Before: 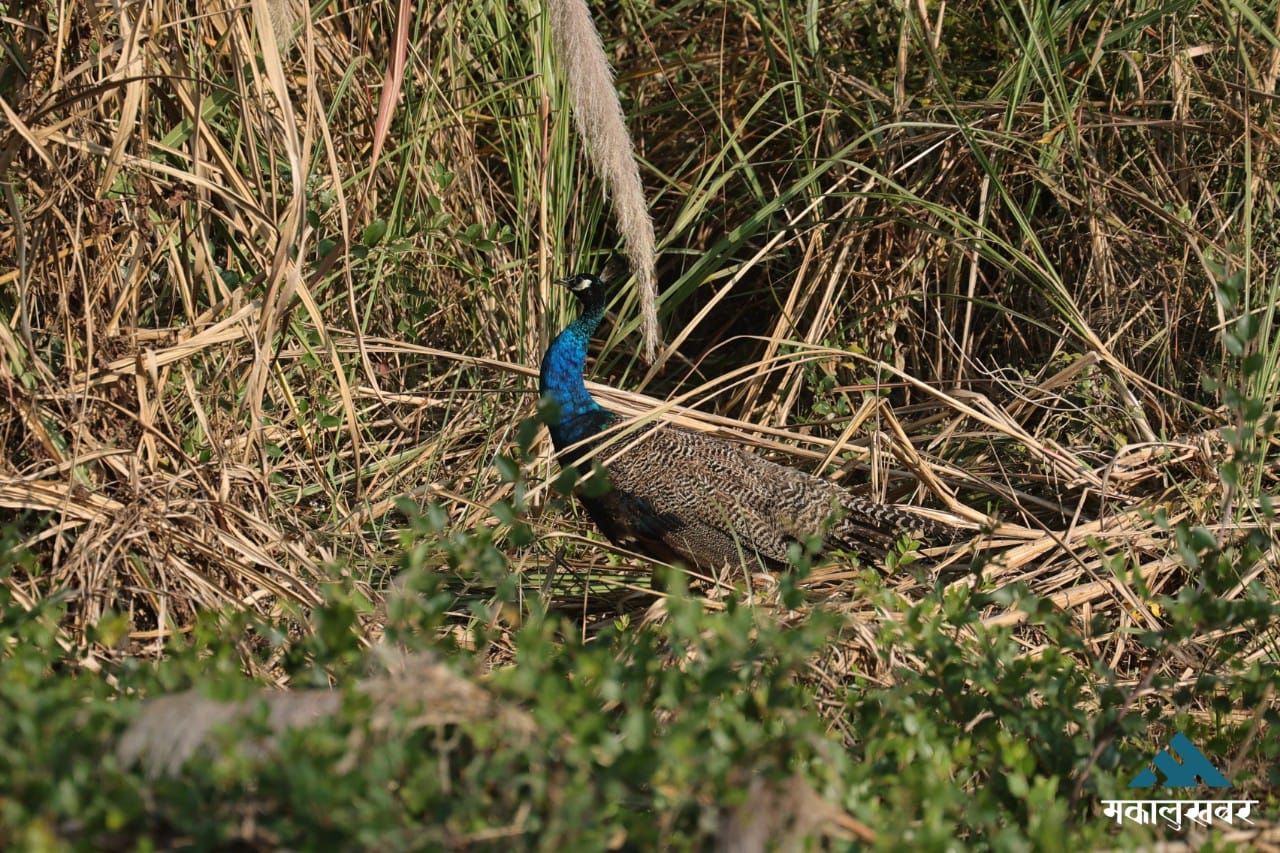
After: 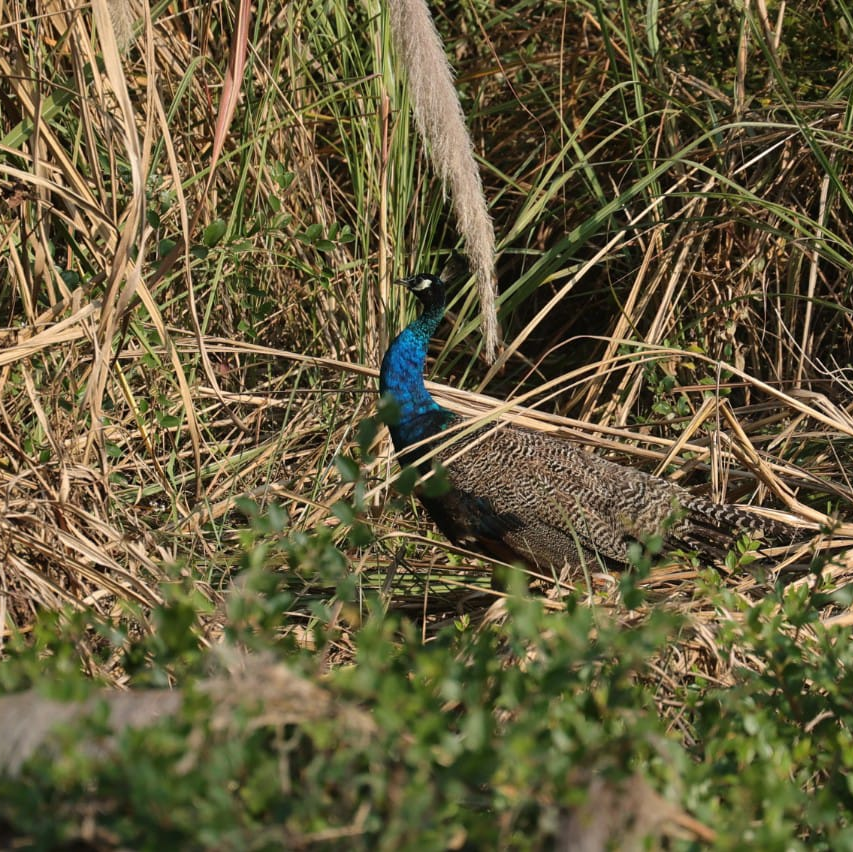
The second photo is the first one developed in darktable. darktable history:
crop and rotate: left 12.523%, right 20.804%
base curve: curves: ch0 [(0, 0) (0.297, 0.298) (1, 1)], preserve colors none
